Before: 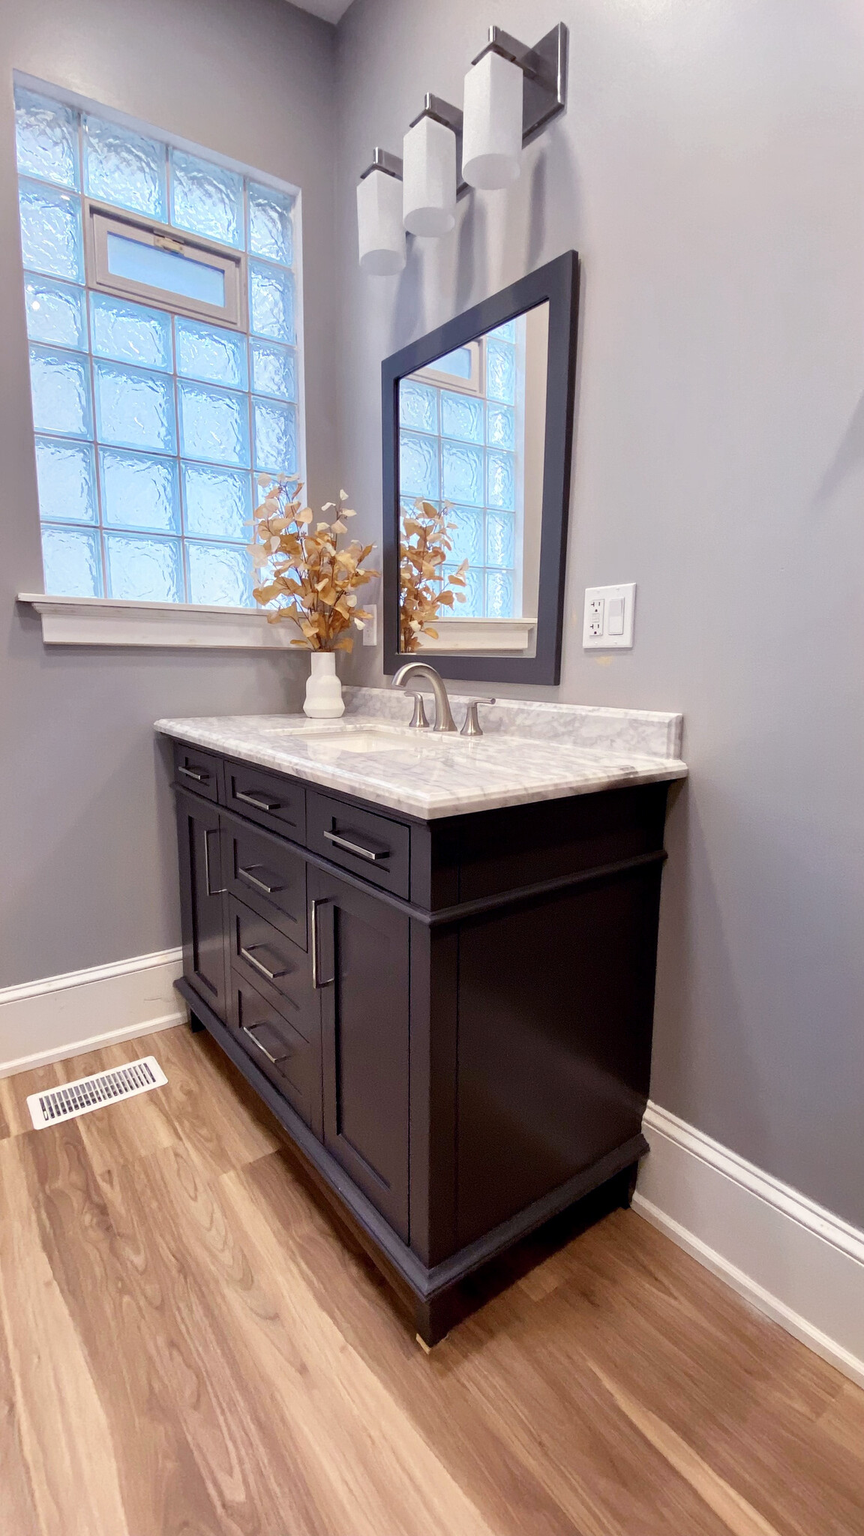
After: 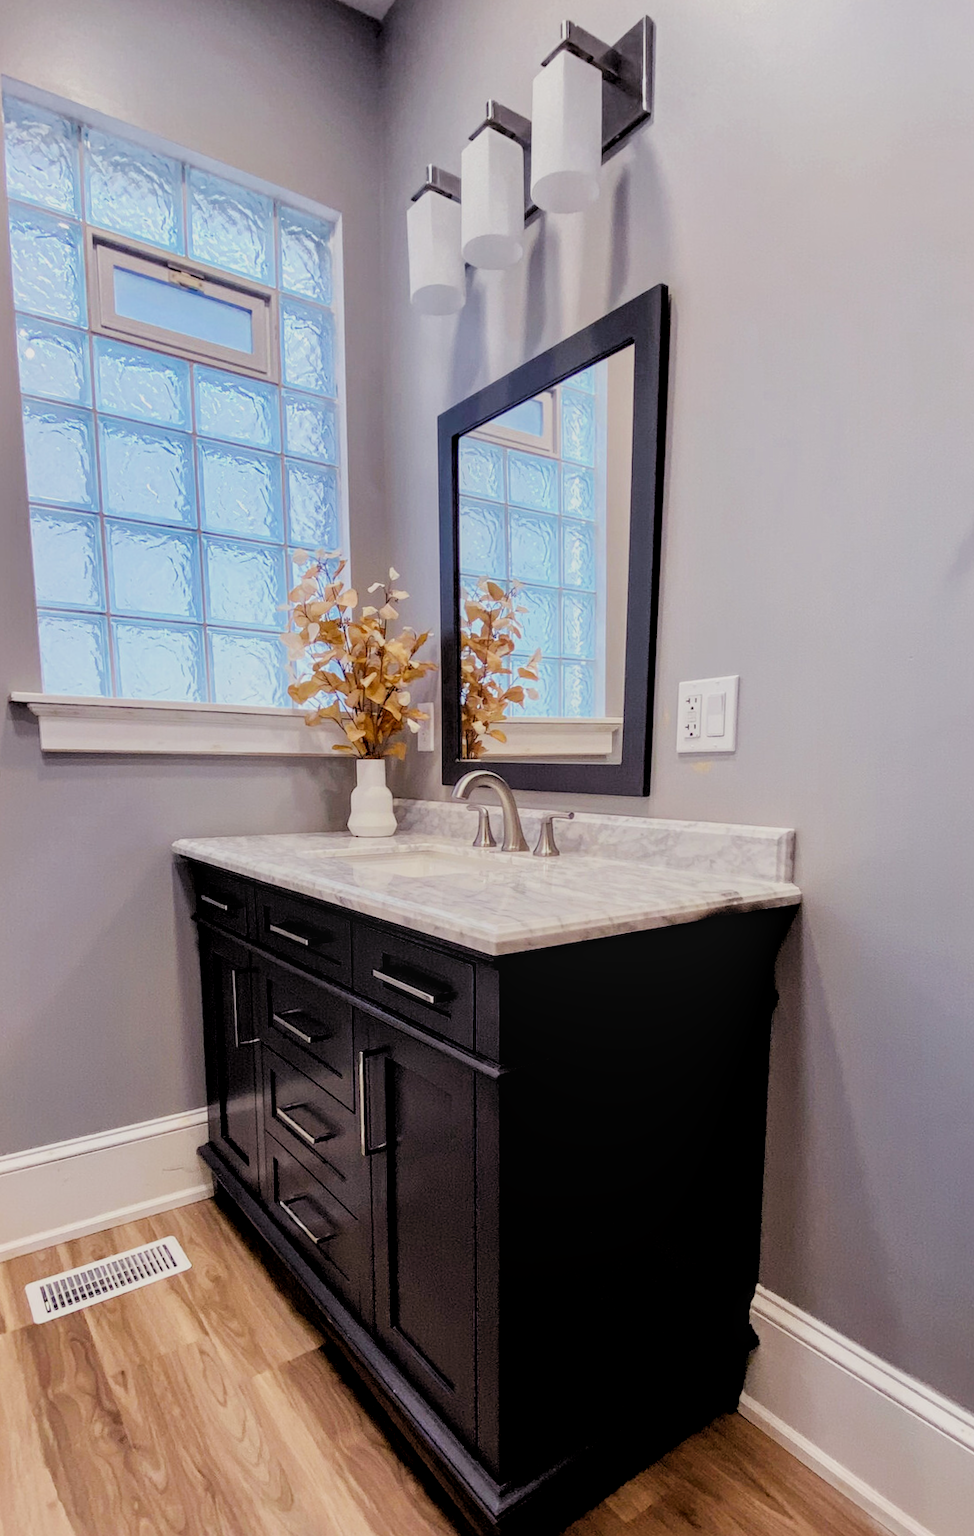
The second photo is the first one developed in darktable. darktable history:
crop and rotate: angle 0.37°, left 0.388%, right 2.744%, bottom 14.101%
filmic rgb: black relative exposure -2.84 EV, white relative exposure 4.56 EV, hardness 1.75, contrast 1.265
tone curve: curves: ch0 [(0, 0) (0.003, 0.003) (0.011, 0.015) (0.025, 0.031) (0.044, 0.056) (0.069, 0.083) (0.1, 0.113) (0.136, 0.145) (0.177, 0.184) (0.224, 0.225) (0.277, 0.275) (0.335, 0.327) (0.399, 0.385) (0.468, 0.447) (0.543, 0.528) (0.623, 0.611) (0.709, 0.703) (0.801, 0.802) (0.898, 0.902) (1, 1)], color space Lab, independent channels, preserve colors none
color balance rgb: linear chroma grading › global chroma 0.832%, perceptual saturation grading › global saturation 0.96%, global vibrance 30.216%
exposure: compensate highlight preservation false
local contrast: on, module defaults
